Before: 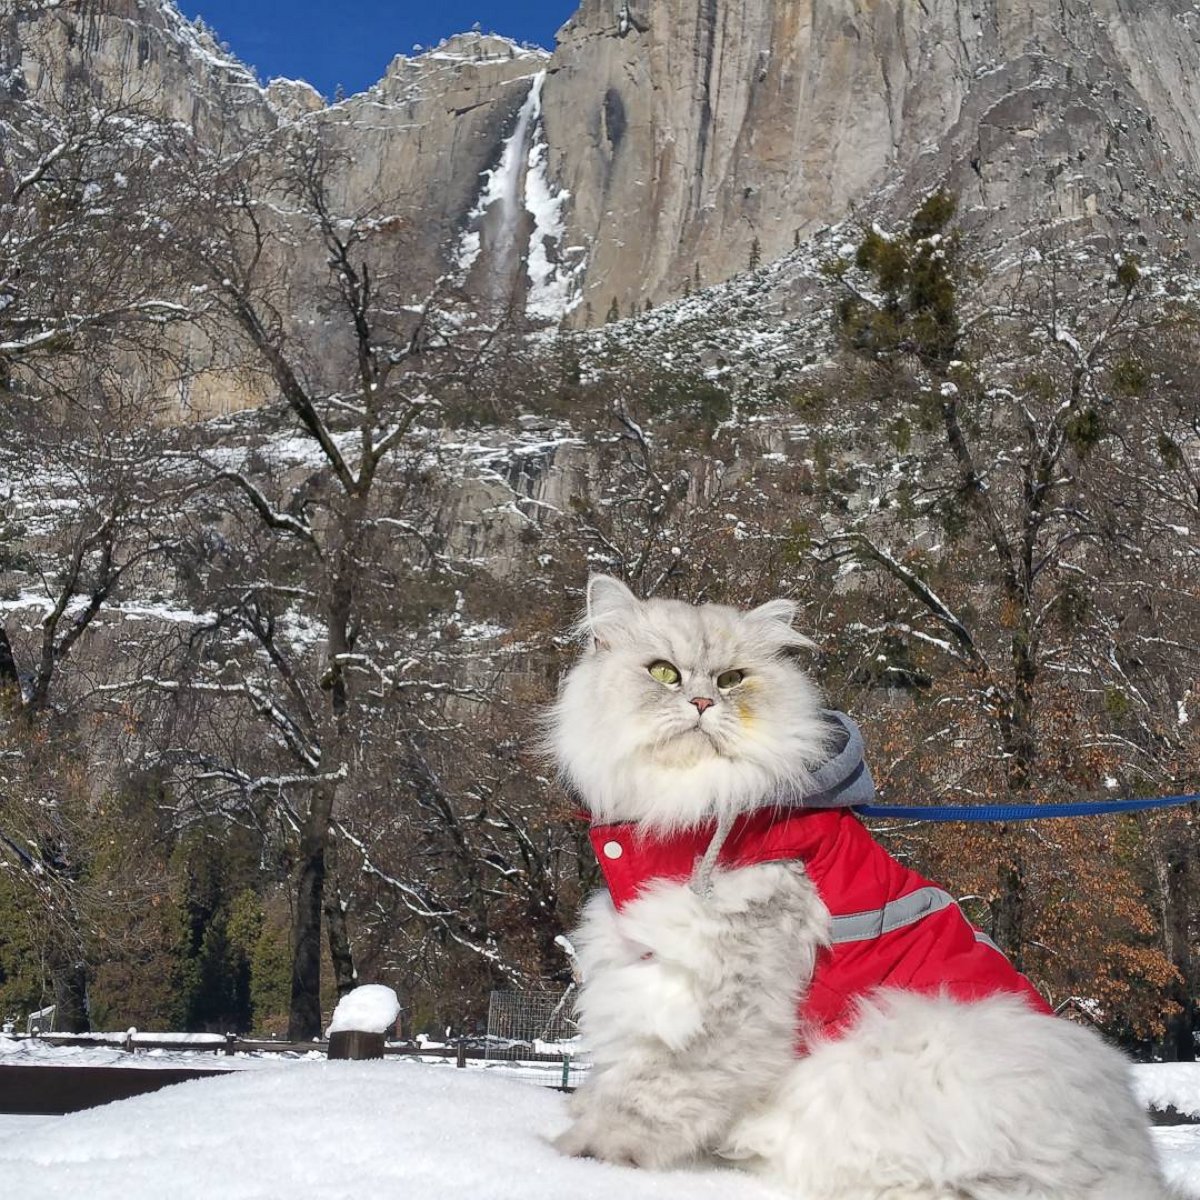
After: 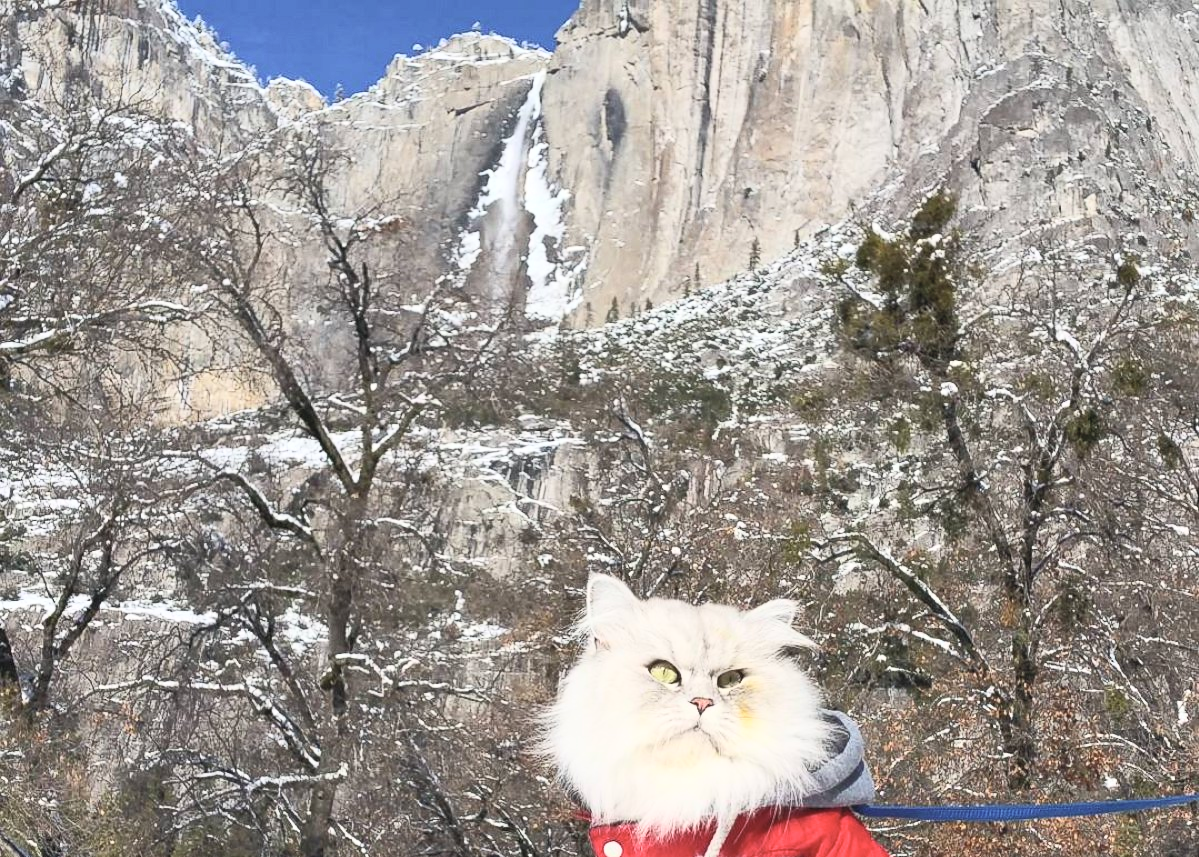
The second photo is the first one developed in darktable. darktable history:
contrast brightness saturation: contrast 0.39, brightness 0.53
crop: bottom 28.576%
